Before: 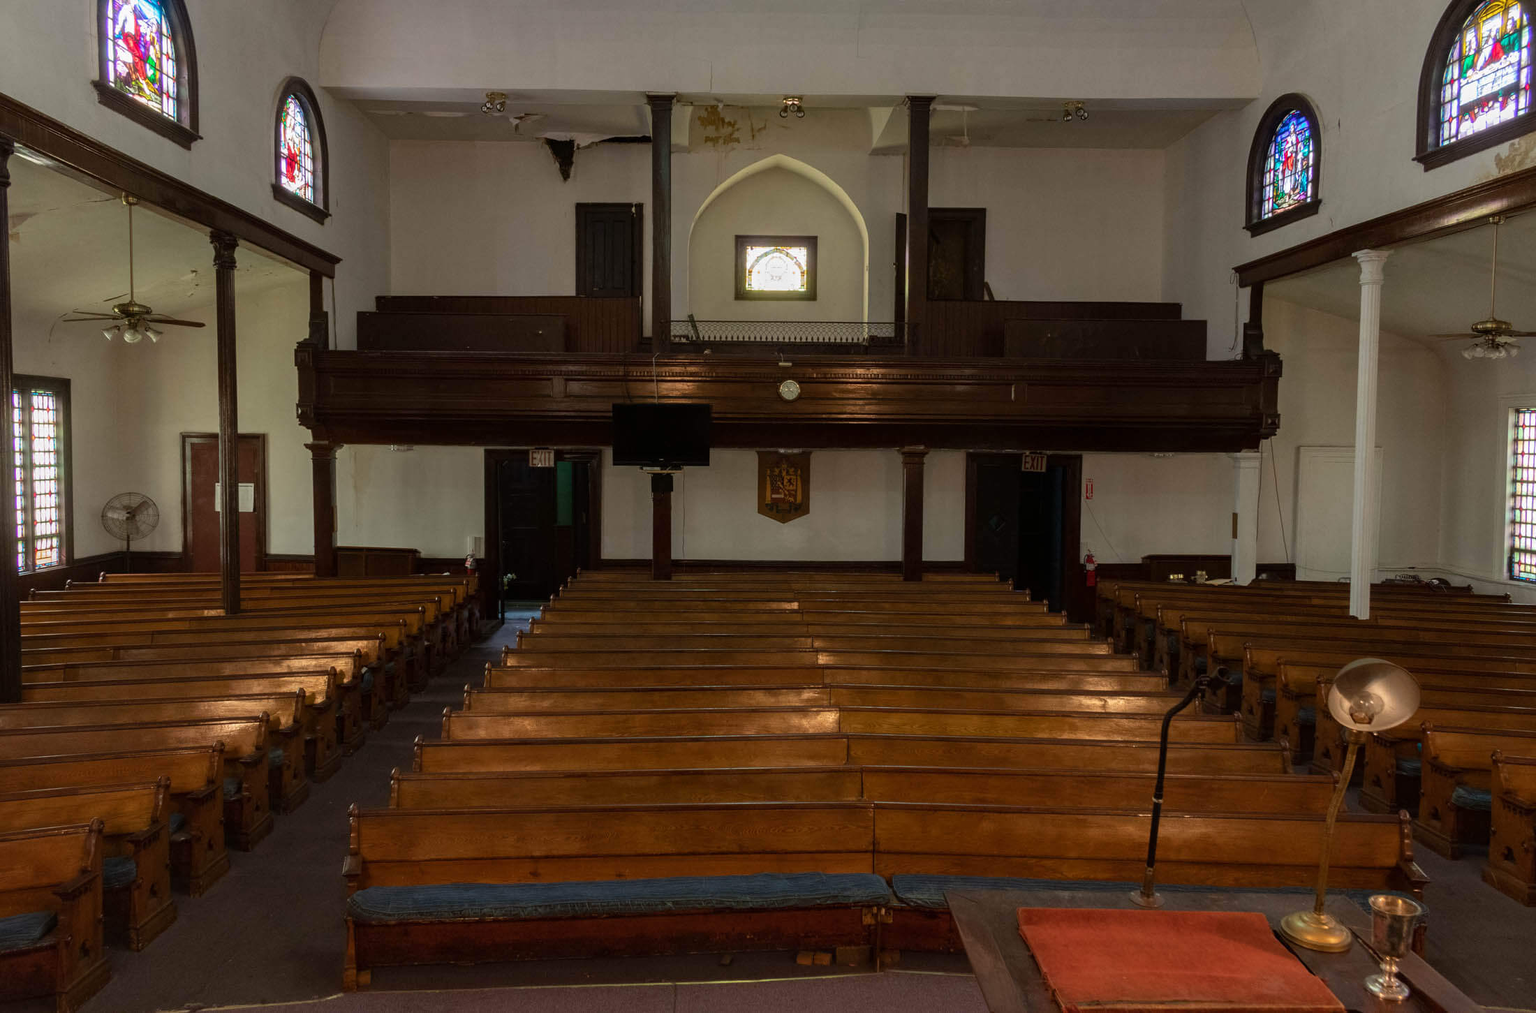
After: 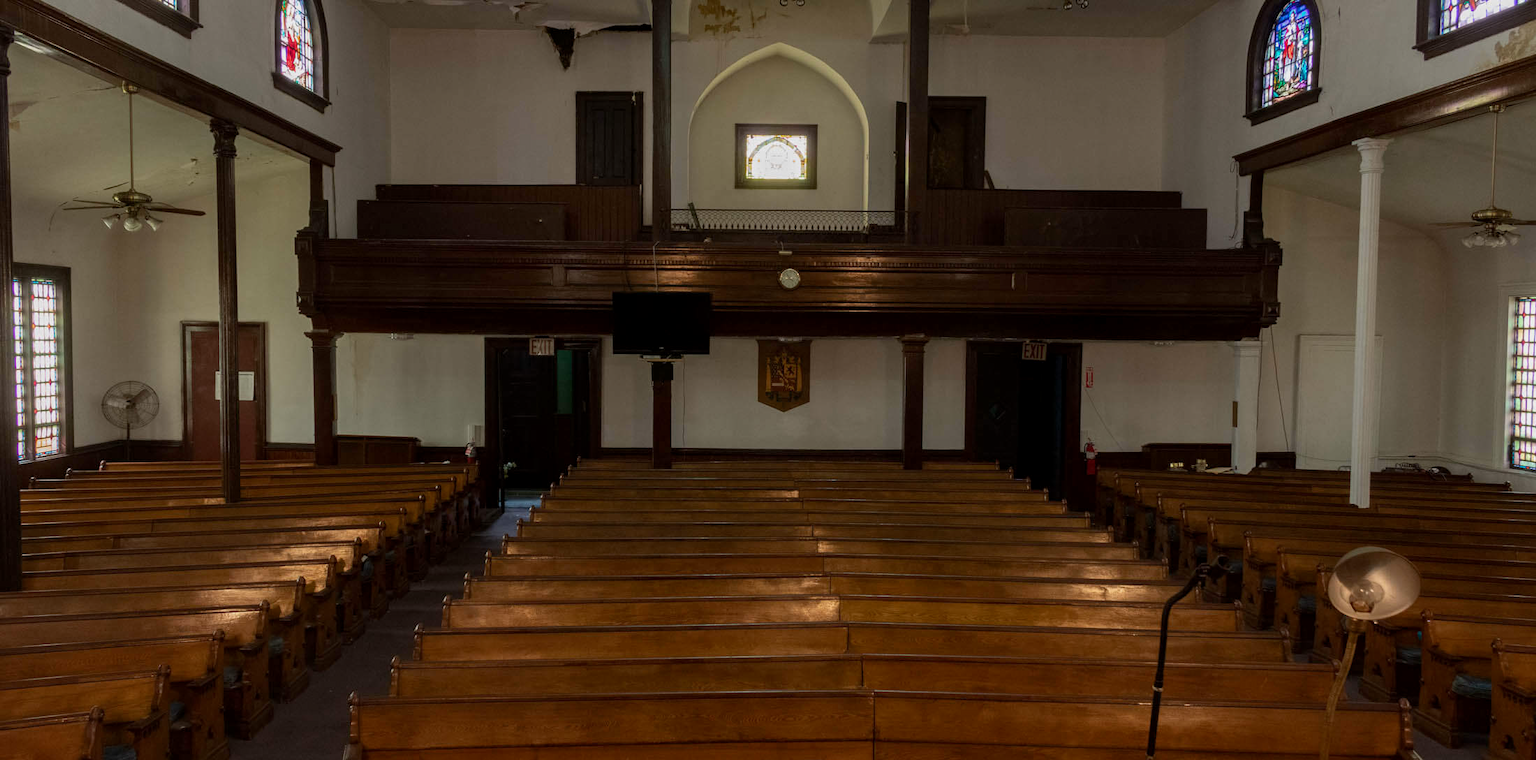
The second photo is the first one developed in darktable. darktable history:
exposure: black level correction 0.001, exposure -0.199 EV, compensate highlight preservation false
crop: top 11.039%, bottom 13.9%
